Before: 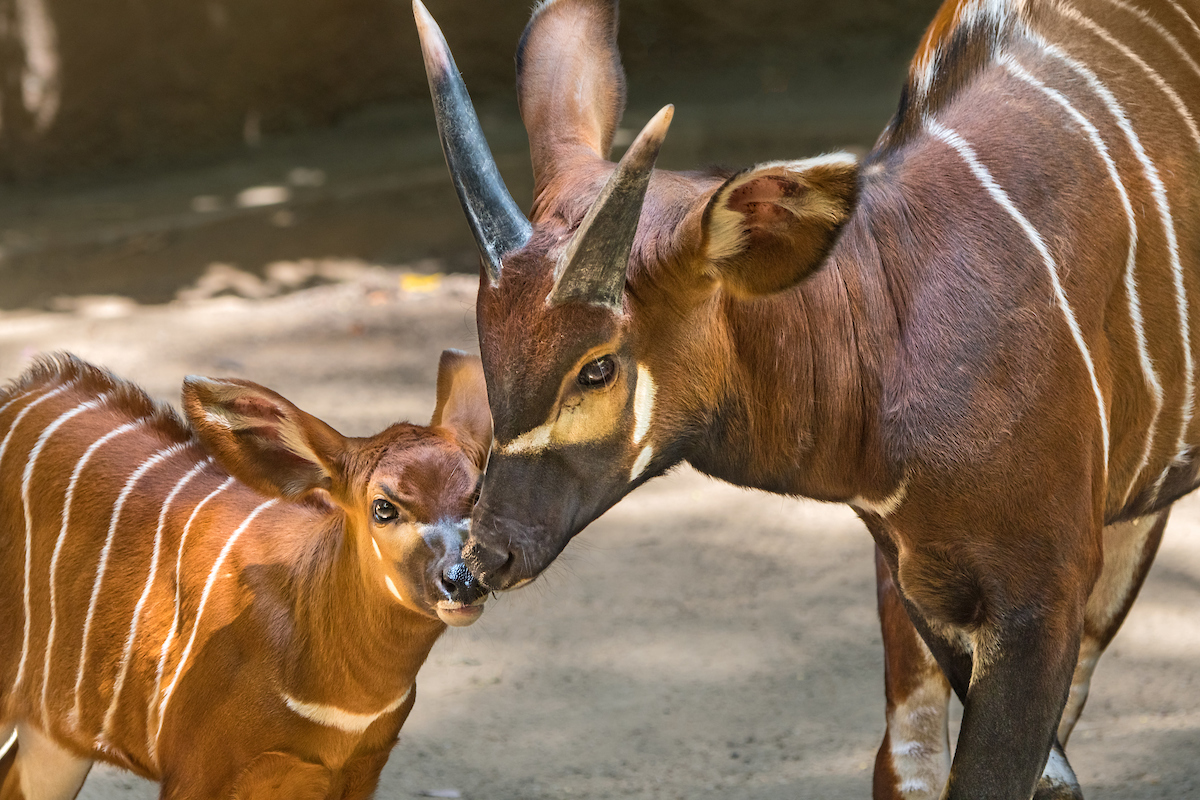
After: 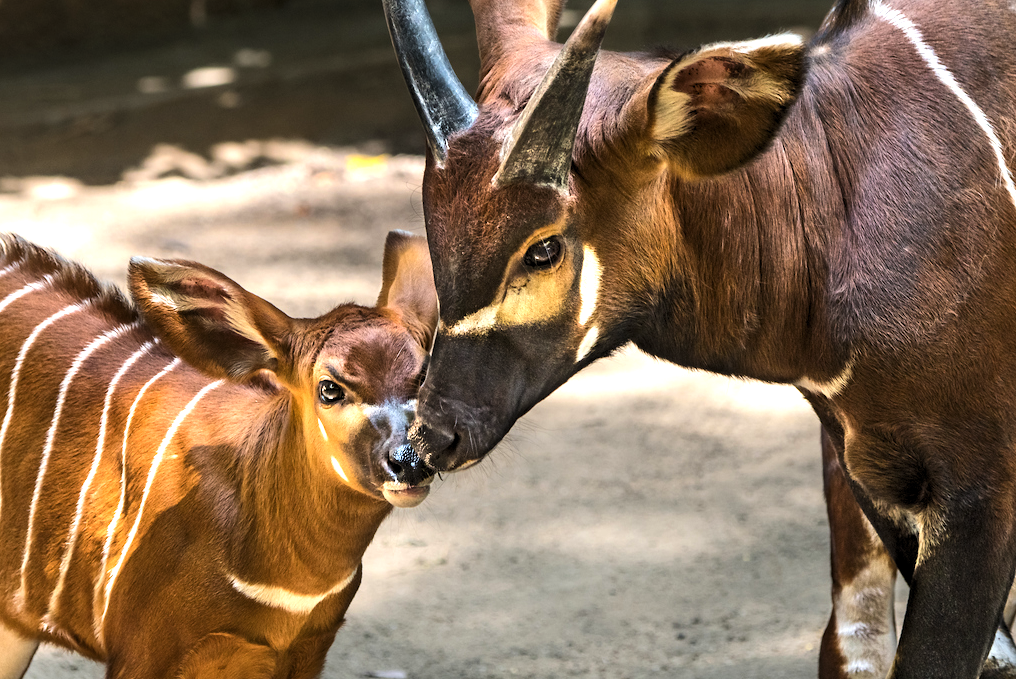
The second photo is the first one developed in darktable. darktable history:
crop and rotate: left 4.568%, top 15.123%, right 10.693%
levels: levels [0.052, 0.496, 0.908]
tone equalizer: -8 EV -0.455 EV, -7 EV -0.362 EV, -6 EV -0.339 EV, -5 EV -0.243 EV, -3 EV 0.253 EV, -2 EV 0.328 EV, -1 EV 0.394 EV, +0 EV 0.406 EV, edges refinement/feathering 500, mask exposure compensation -1.57 EV, preserve details no
